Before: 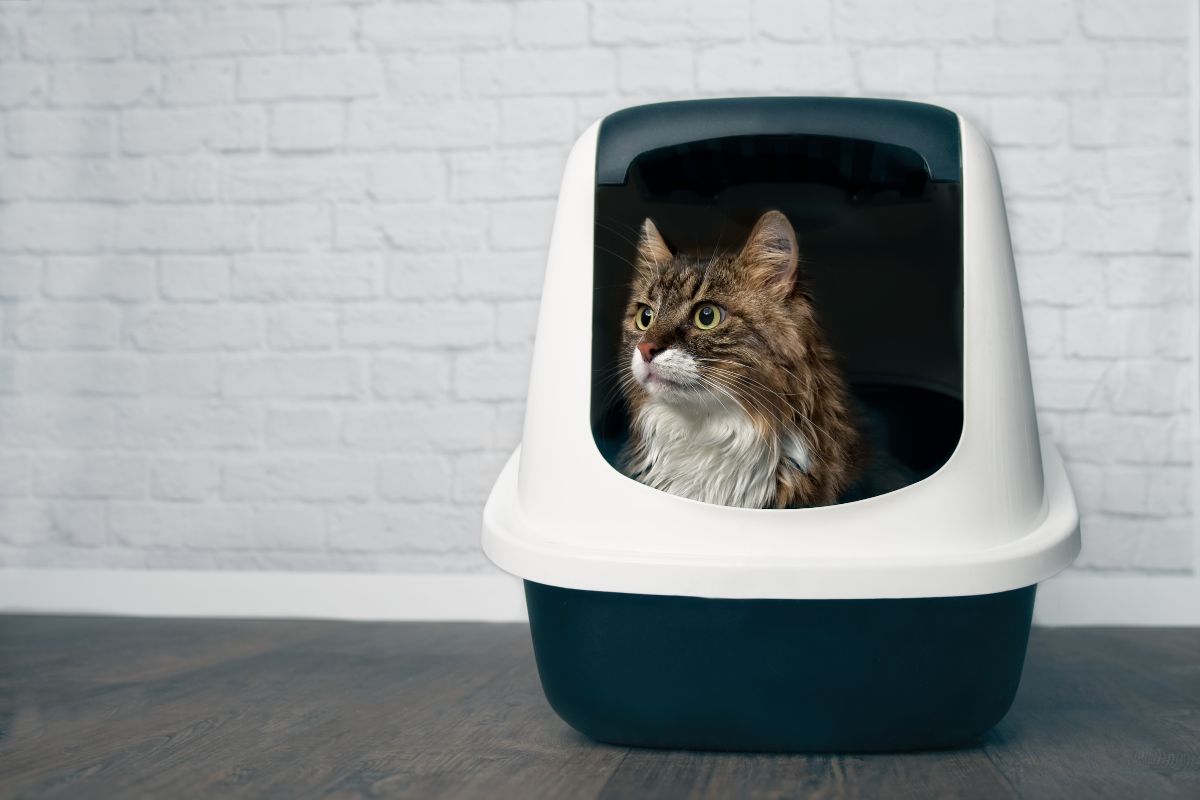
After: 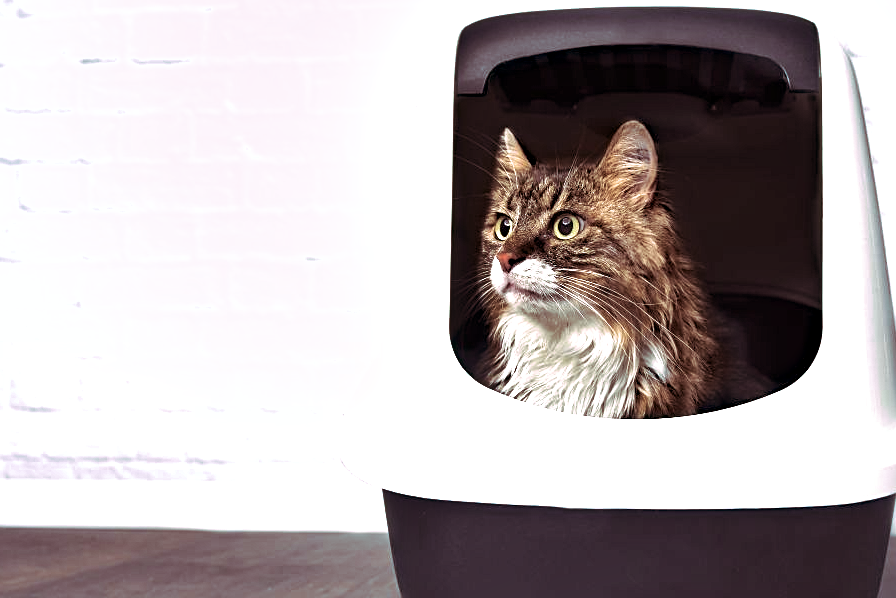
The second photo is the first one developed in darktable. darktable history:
exposure: black level correction 0, exposure 1.1 EV, compensate exposure bias true, compensate highlight preservation false
sharpen: radius 2.167, amount 0.381, threshold 0
shadows and highlights: soften with gaussian
crop and rotate: left 11.831%, top 11.346%, right 13.429%, bottom 13.899%
split-toning: highlights › hue 298.8°, highlights › saturation 0.73, compress 41.76%
haze removal: compatibility mode true, adaptive false
